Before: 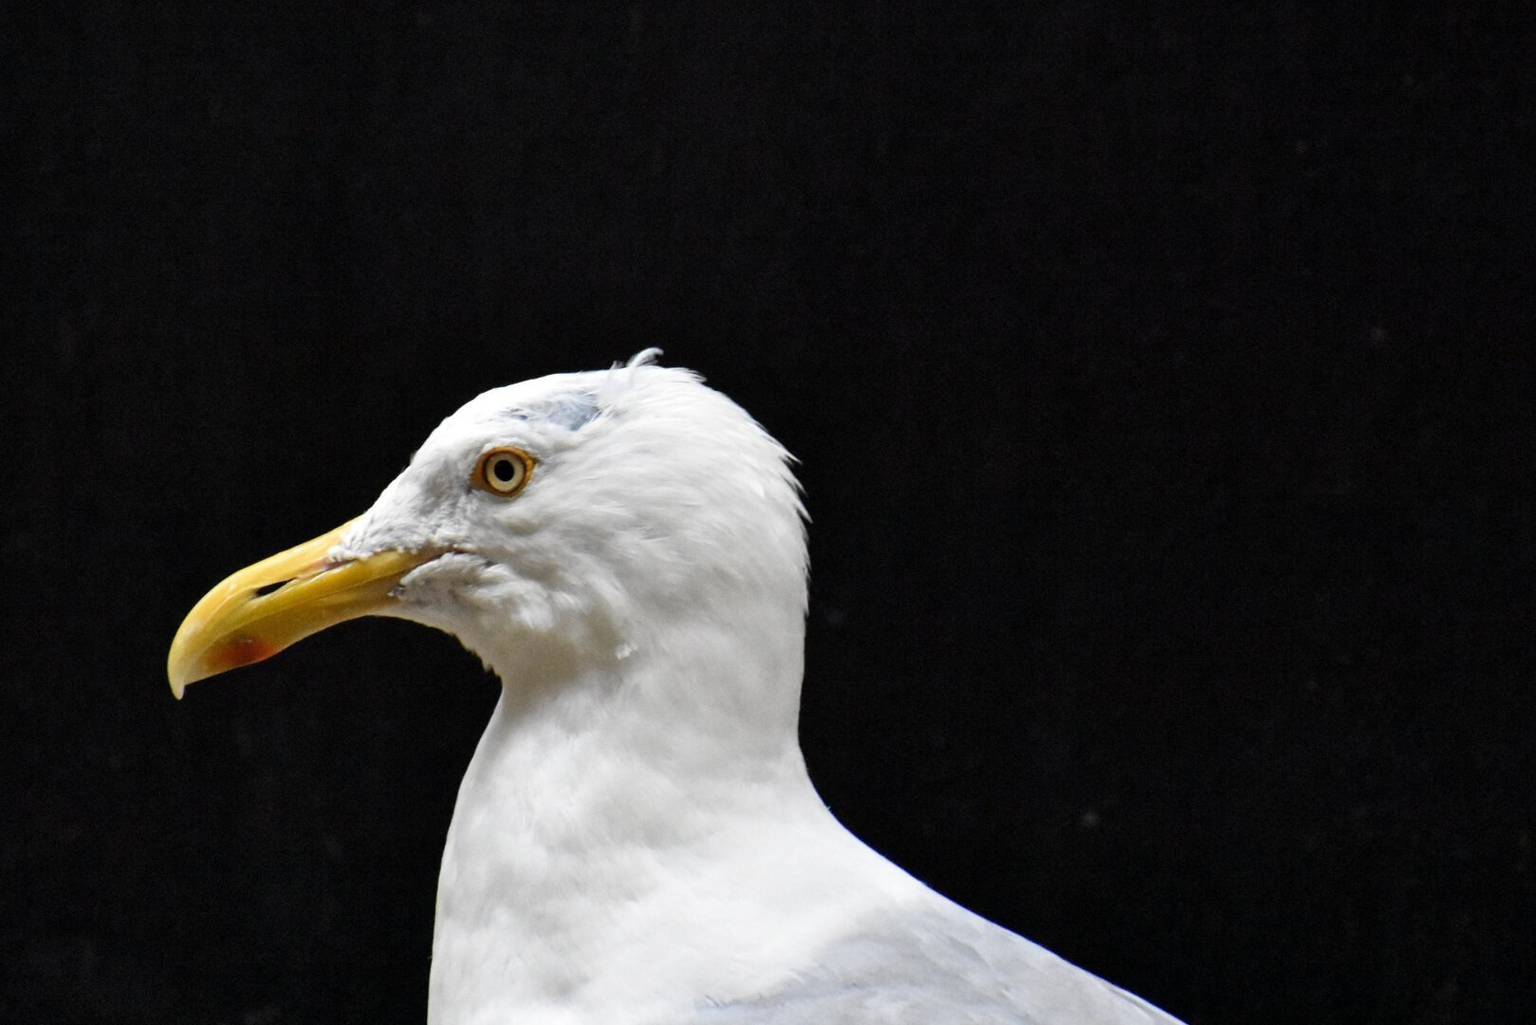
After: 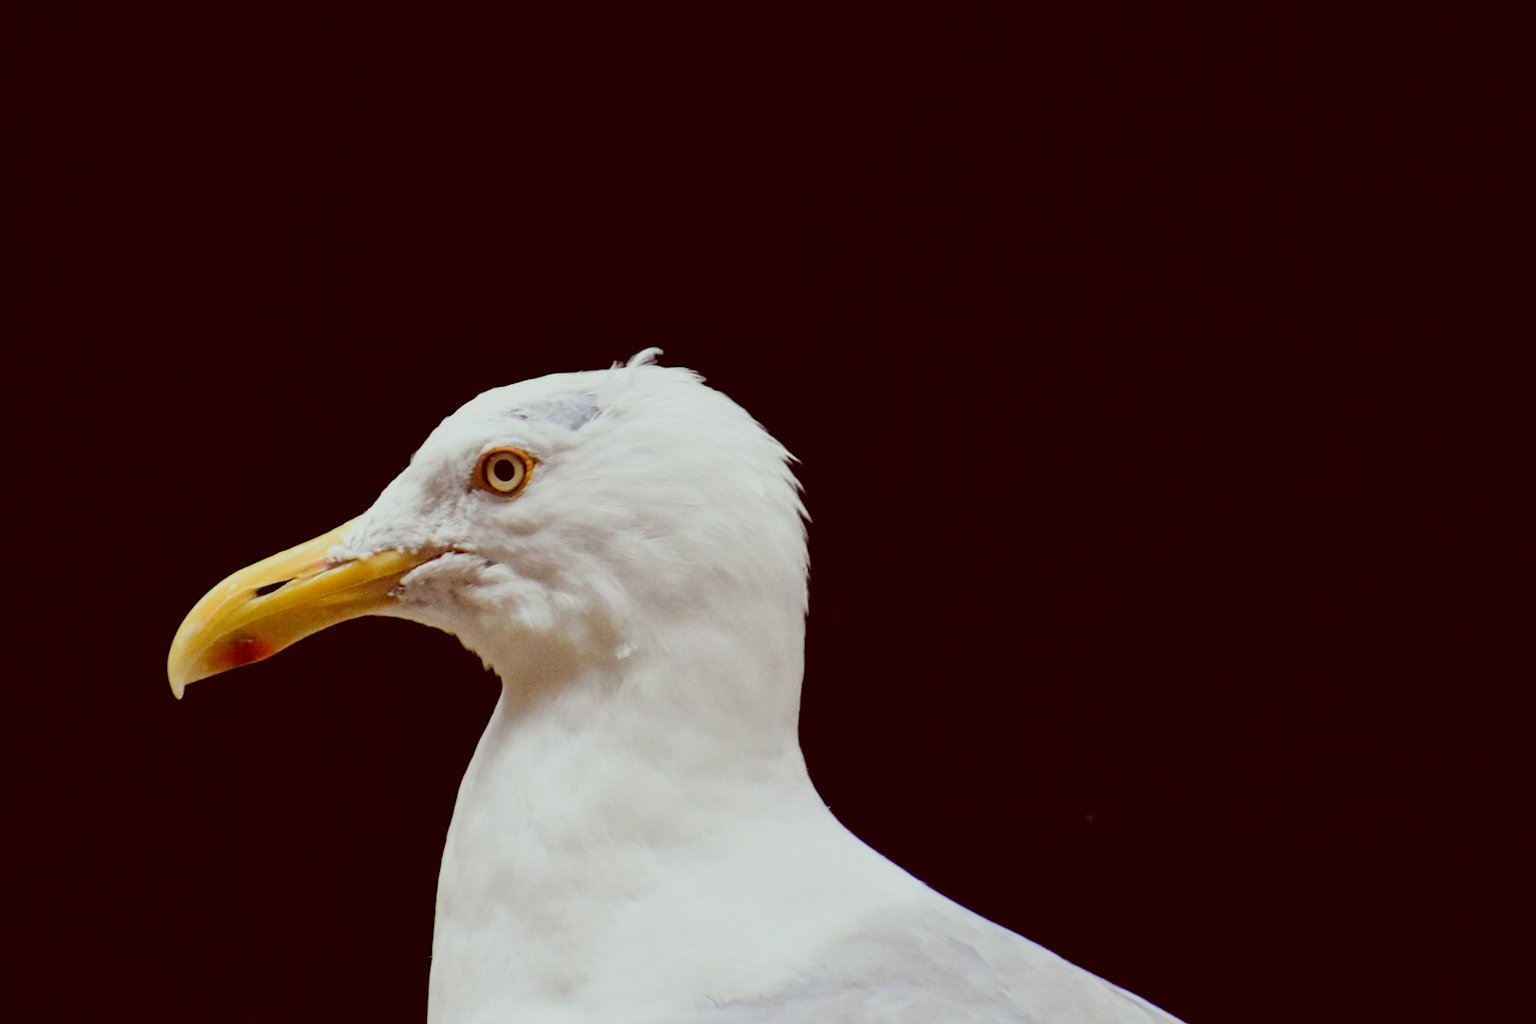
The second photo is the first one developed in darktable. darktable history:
color correction: highlights a* -7.28, highlights b* -0.188, shadows a* 20.4, shadows b* 12.37
exposure: exposure 0.298 EV, compensate highlight preservation false
filmic rgb: black relative exposure -7.23 EV, white relative exposure 5.34 EV, threshold 2.94 EV, hardness 3.02, enable highlight reconstruction true
